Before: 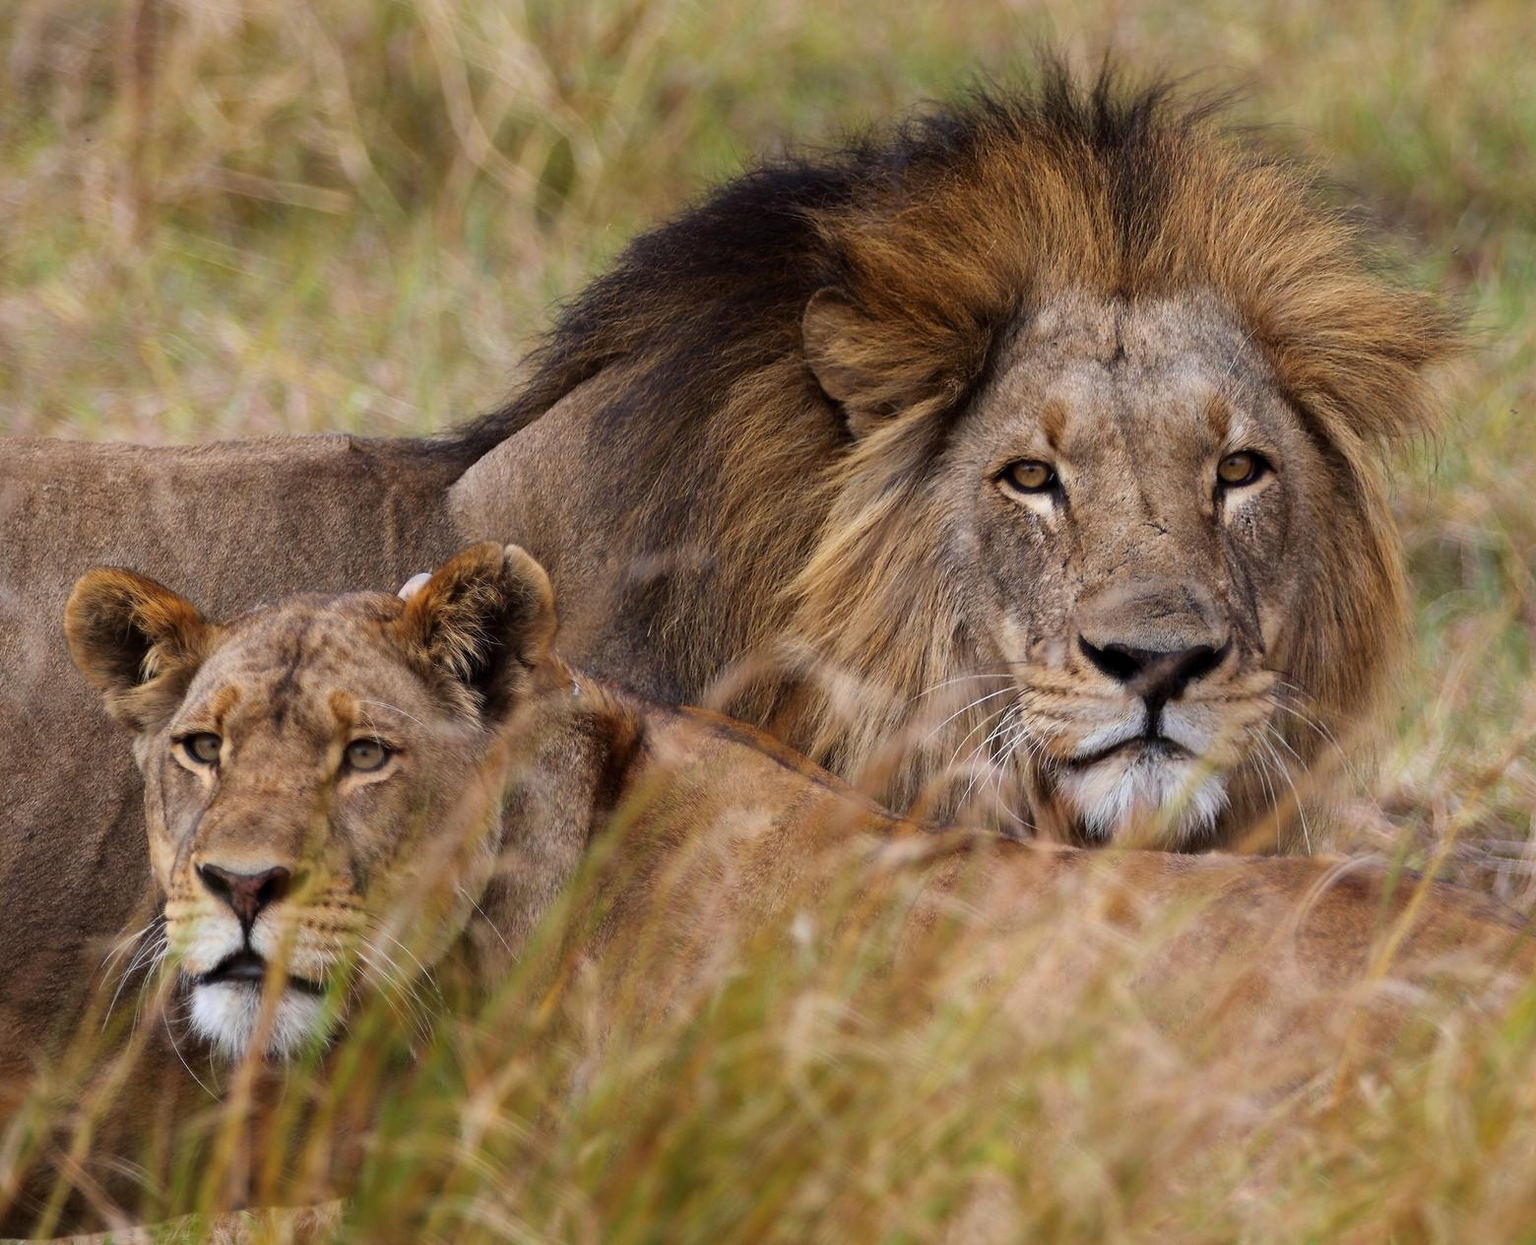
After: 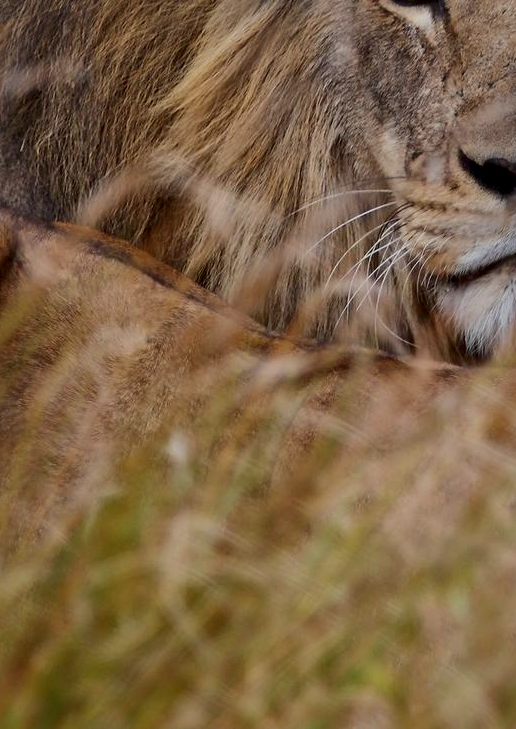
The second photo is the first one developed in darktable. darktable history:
tone equalizer: -8 EV 0.25 EV, -7 EV 0.417 EV, -6 EV 0.417 EV, -5 EV 0.25 EV, -3 EV -0.25 EV, -2 EV -0.417 EV, -1 EV -0.417 EV, +0 EV -0.25 EV, edges refinement/feathering 500, mask exposure compensation -1.57 EV, preserve details guided filter
shadows and highlights: radius 121.13, shadows 21.4, white point adjustment -9.72, highlights -14.39, soften with gaussian
crop: left 40.878%, top 39.176%, right 25.993%, bottom 3.081%
local contrast: mode bilateral grid, contrast 25, coarseness 47, detail 151%, midtone range 0.2
contrast brightness saturation: saturation -0.05
